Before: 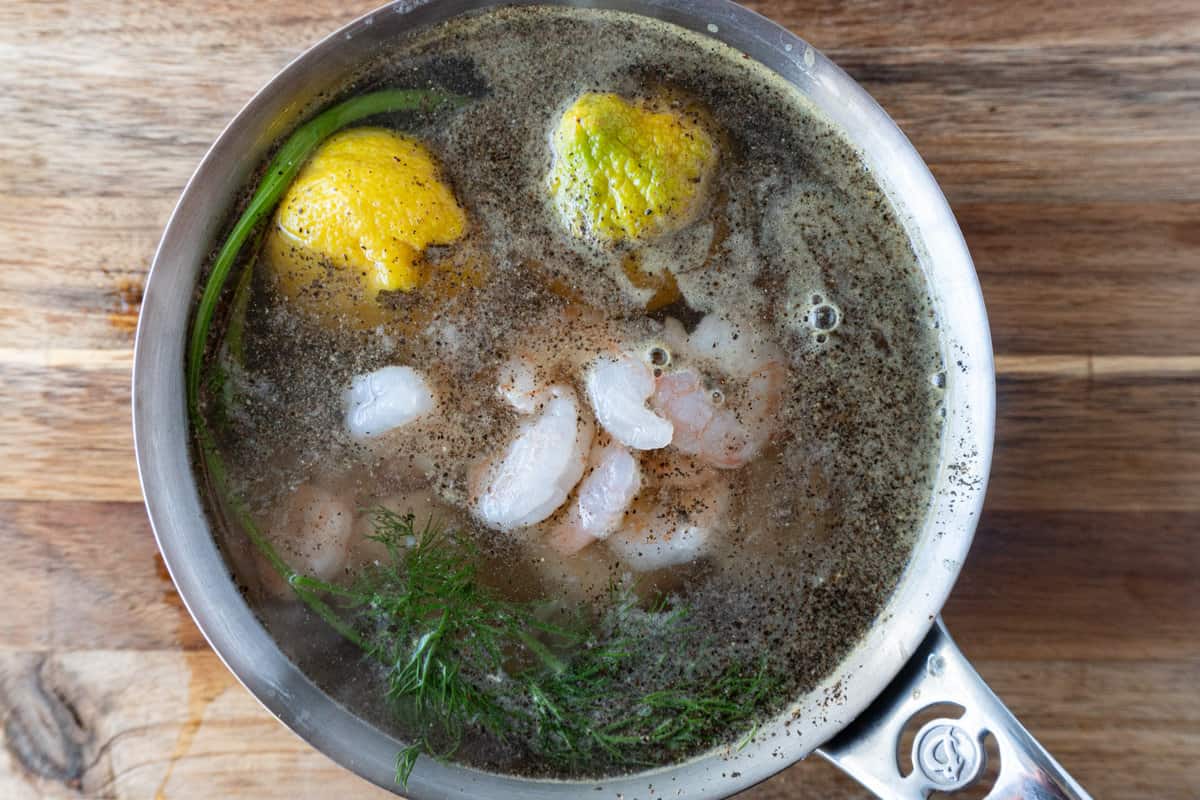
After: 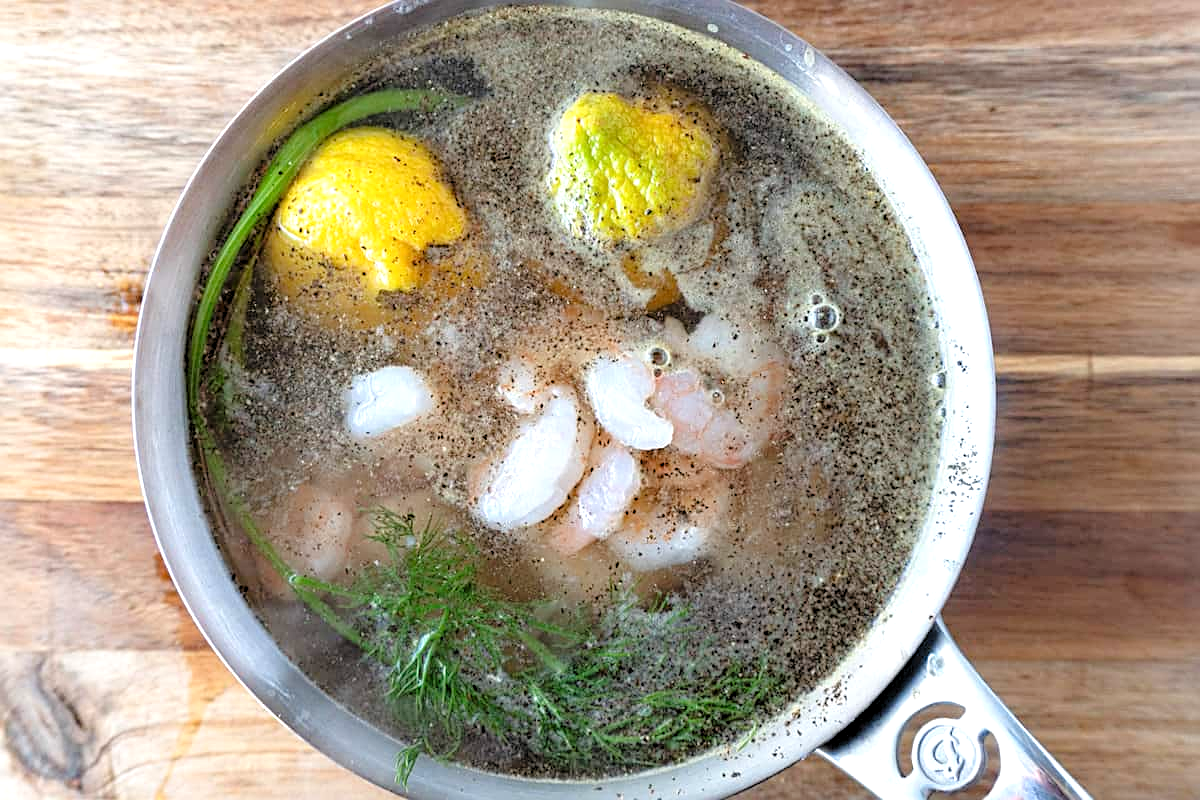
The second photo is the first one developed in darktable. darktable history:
exposure: black level correction 0, exposure 0.7 EV, compensate exposure bias true, compensate highlight preservation false
tone curve: curves: ch0 [(0.047, 0) (0.292, 0.352) (0.657, 0.678) (1, 0.958)], color space Lab, linked channels, preserve colors none
sharpen: on, module defaults
